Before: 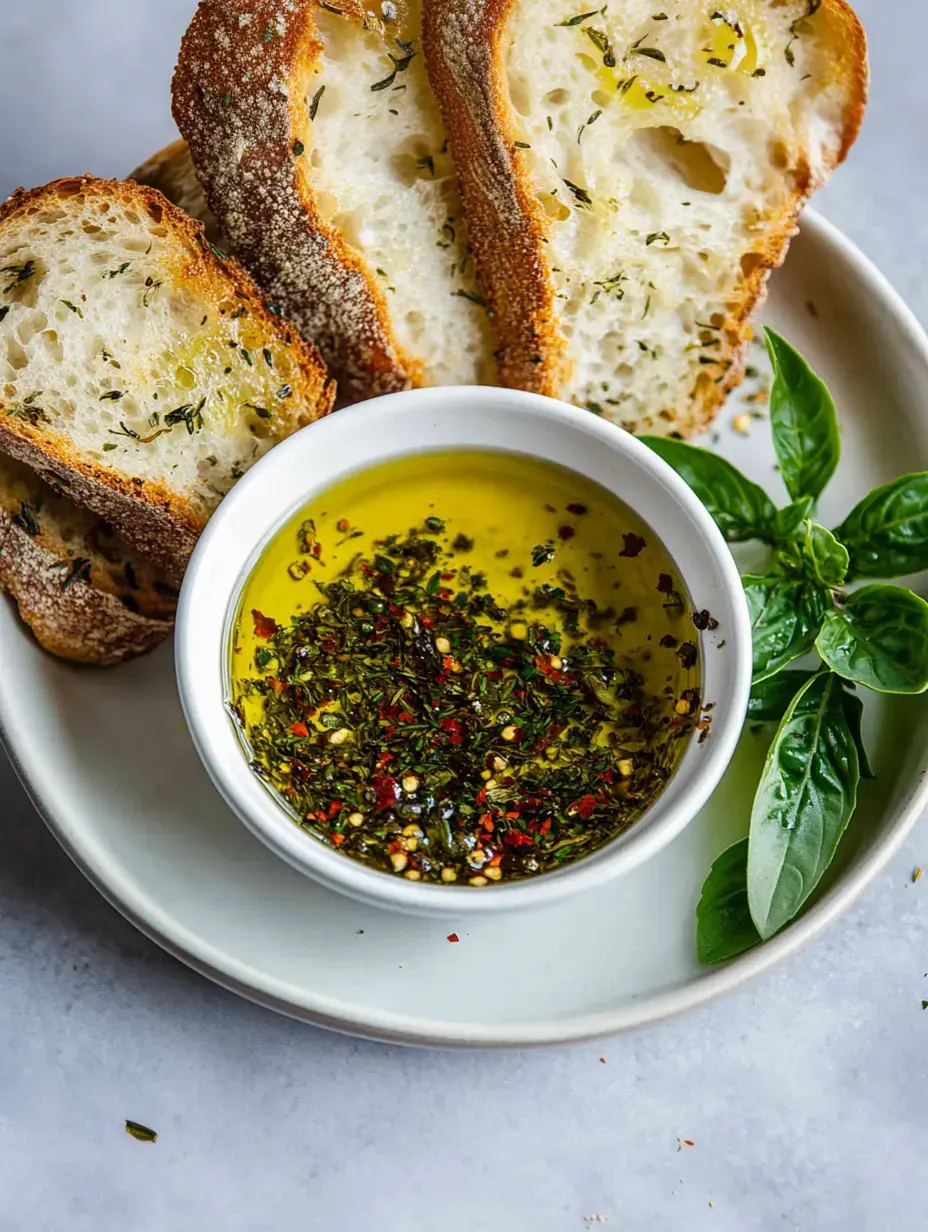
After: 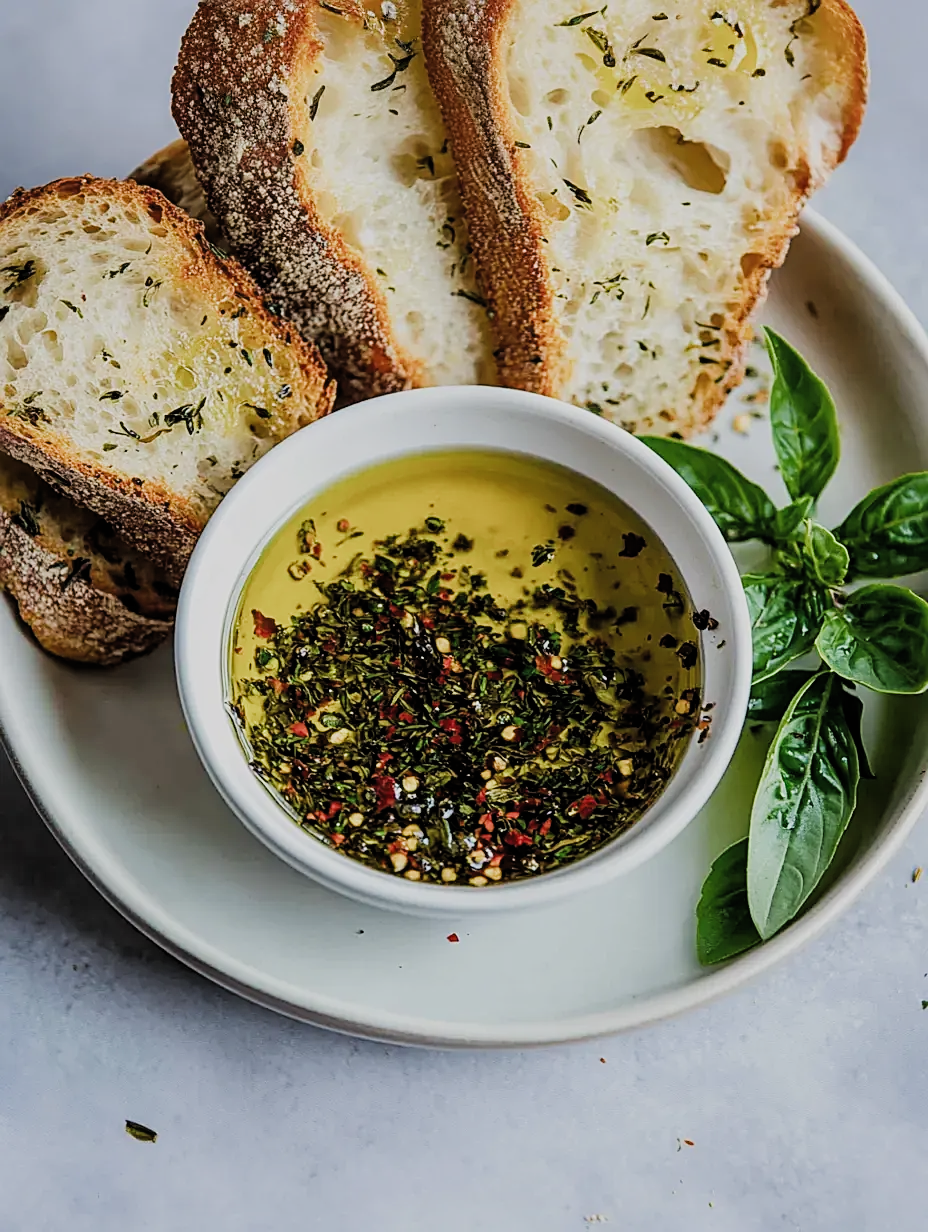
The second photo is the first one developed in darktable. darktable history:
sharpen: amount 0.576
filmic rgb: black relative exposure -7.65 EV, white relative exposure 4.56 EV, hardness 3.61, contrast 1.055, color science v4 (2020)
